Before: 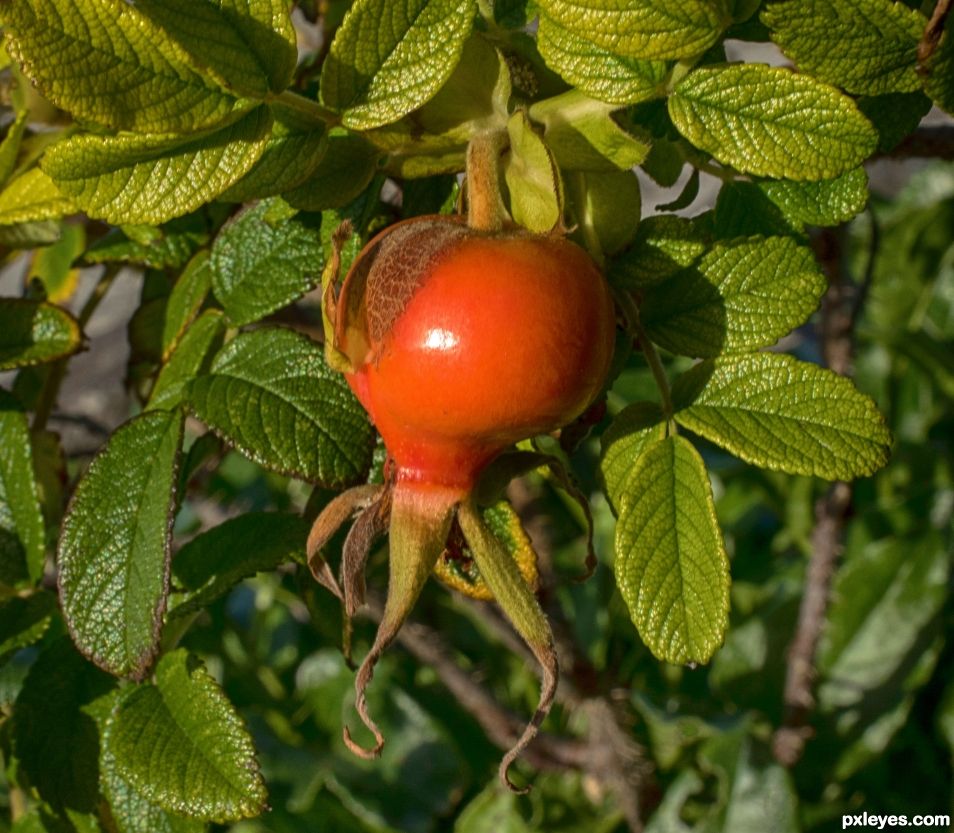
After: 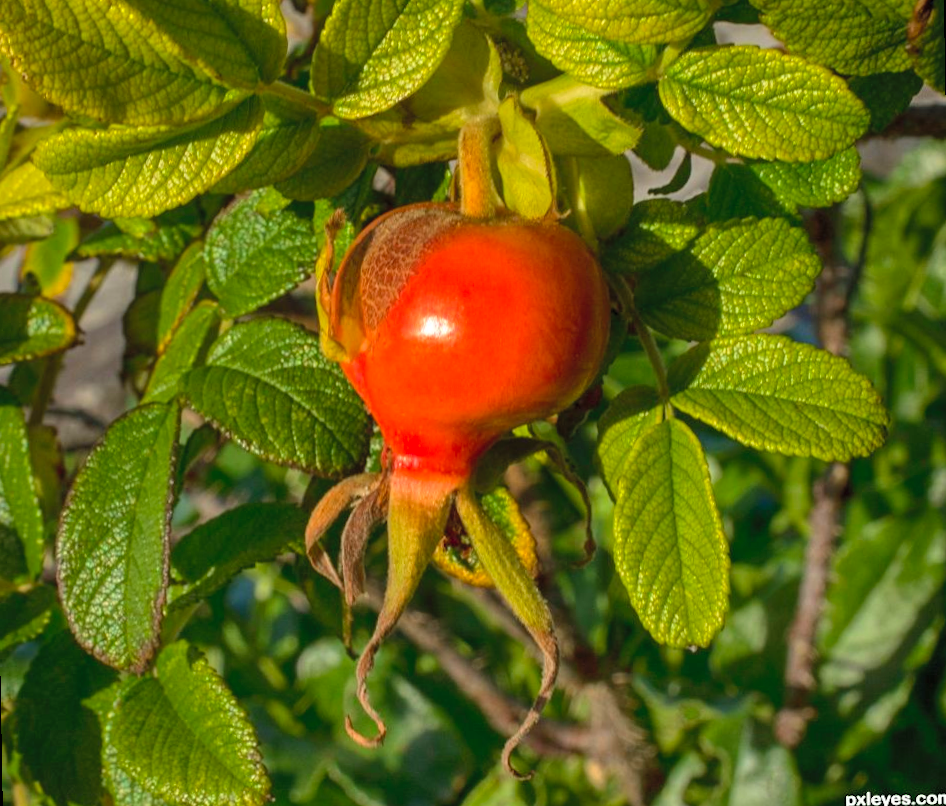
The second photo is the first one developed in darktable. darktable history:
rotate and perspective: rotation -1°, crop left 0.011, crop right 0.989, crop top 0.025, crop bottom 0.975
contrast brightness saturation: contrast 0.07, brightness 0.18, saturation 0.4
